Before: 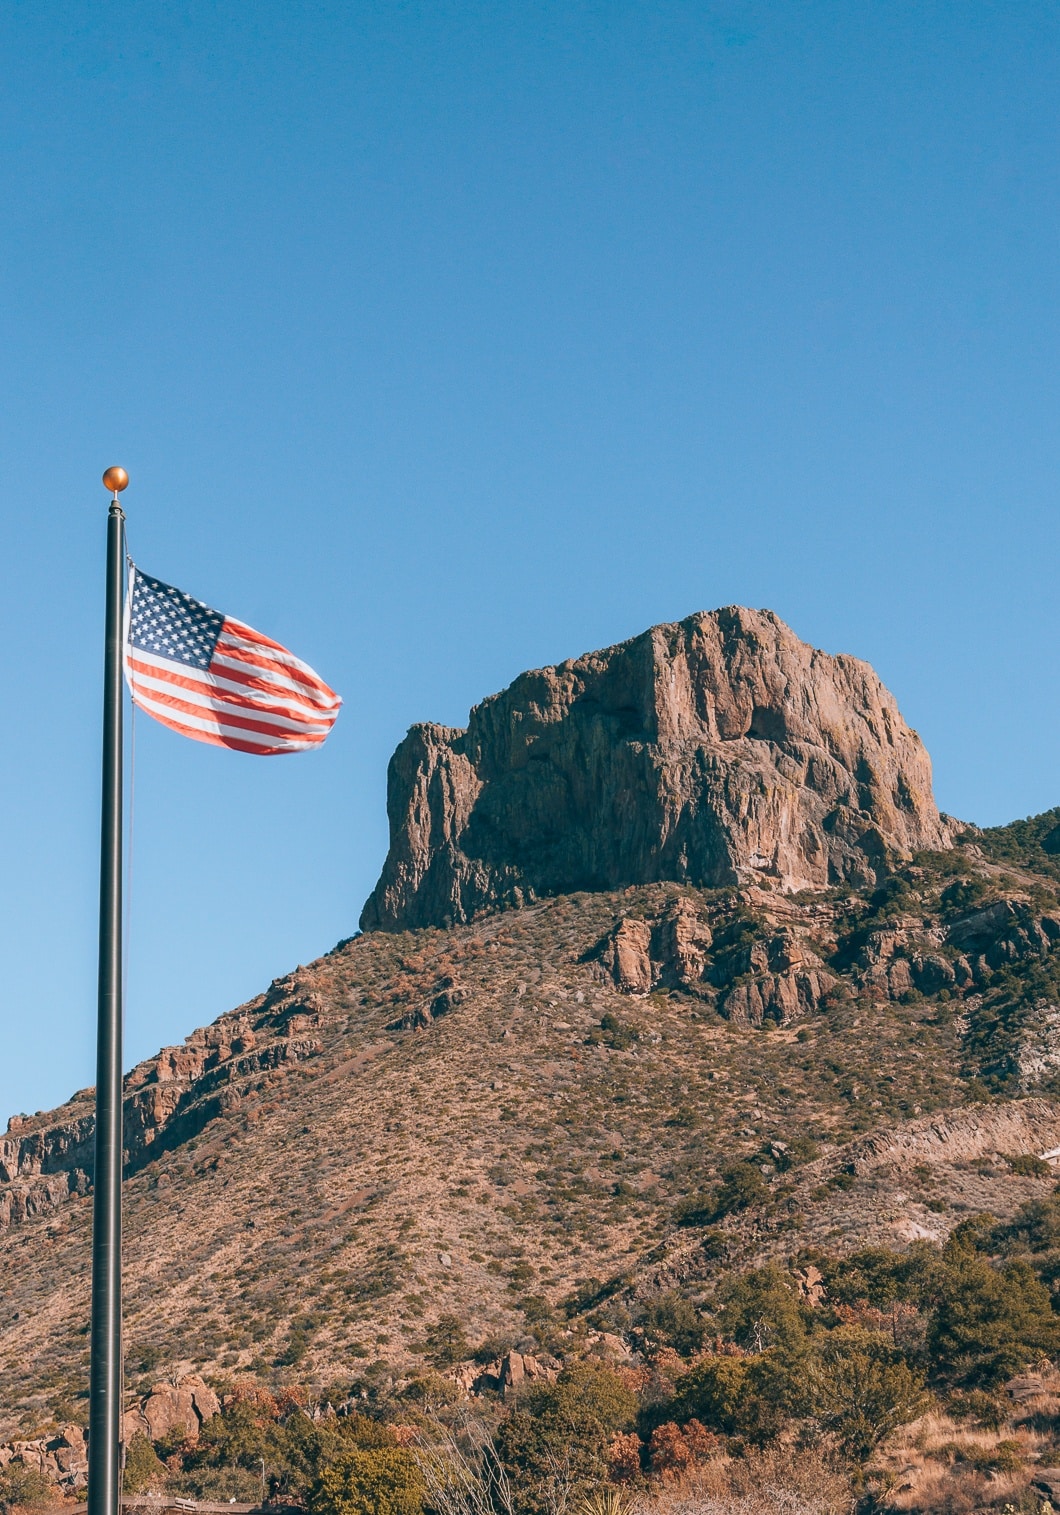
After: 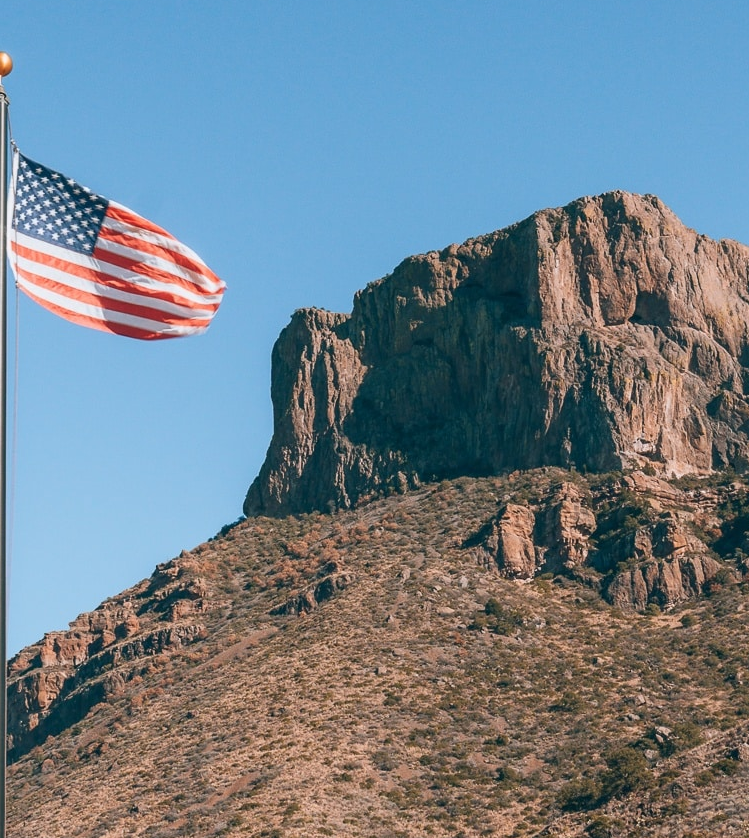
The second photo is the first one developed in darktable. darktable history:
crop: left 10.978%, top 27.443%, right 18.298%, bottom 17.203%
